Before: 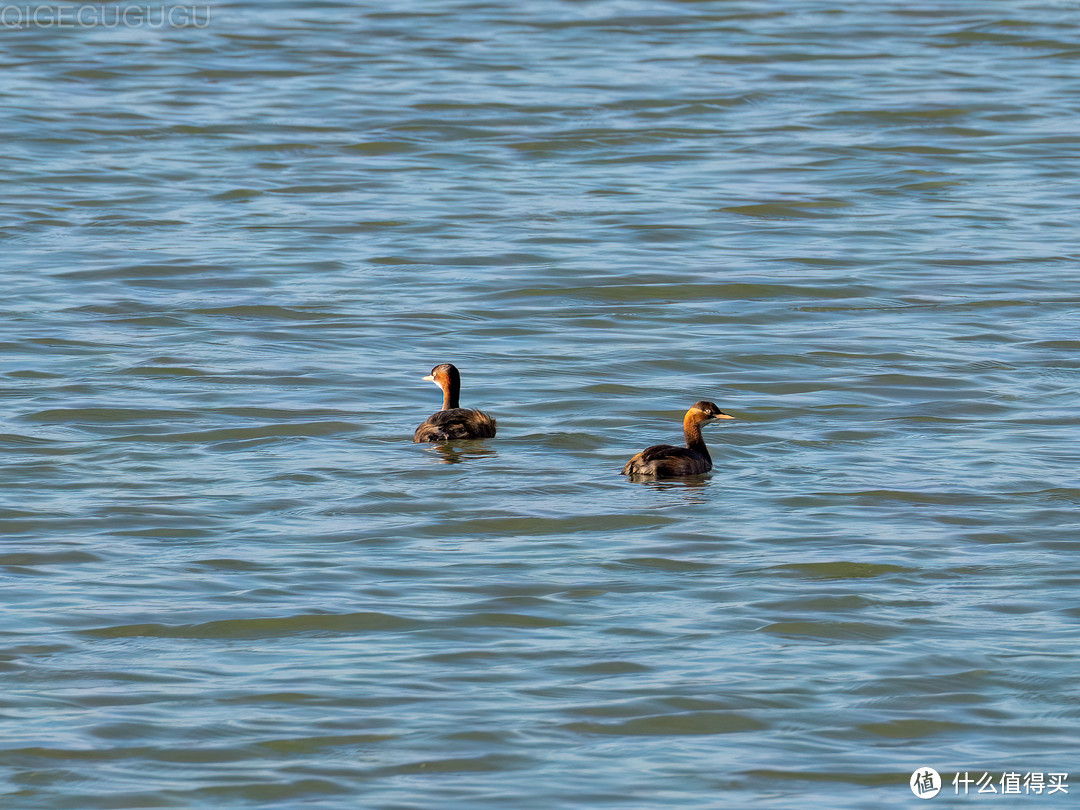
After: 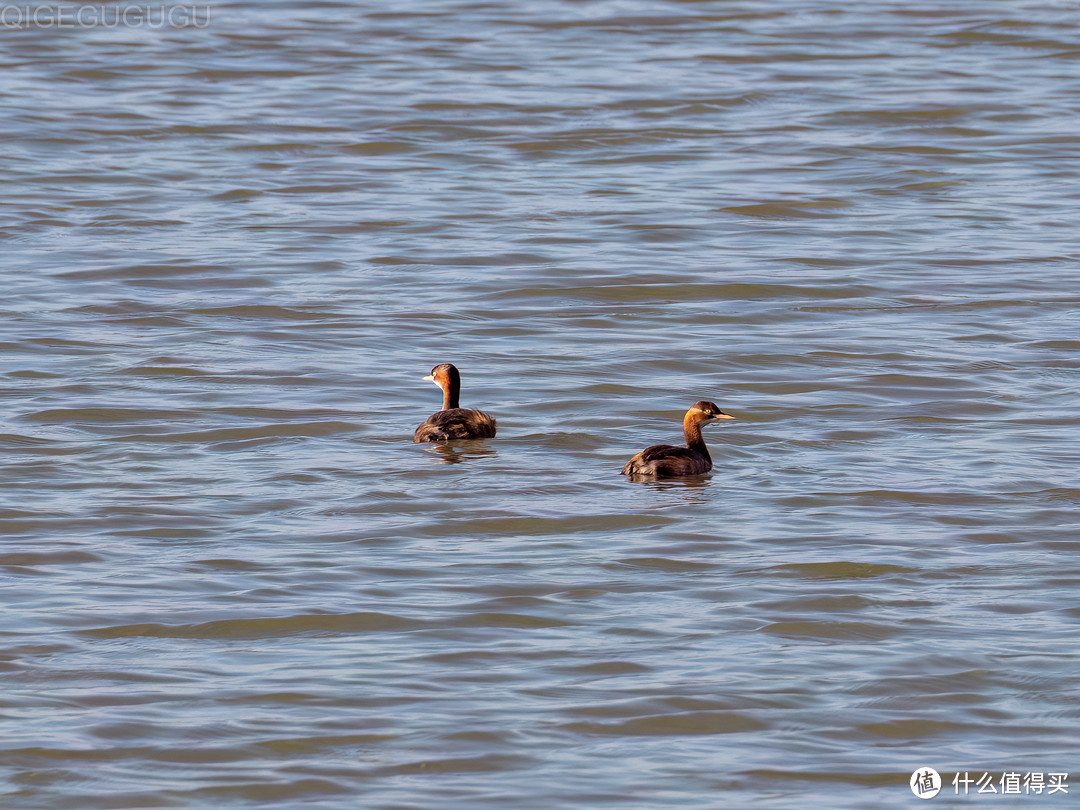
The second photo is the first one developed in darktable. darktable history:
base curve: preserve colors none
rgb levels: mode RGB, independent channels, levels [[0, 0.474, 1], [0, 0.5, 1], [0, 0.5, 1]]
contrast brightness saturation: saturation -0.1
